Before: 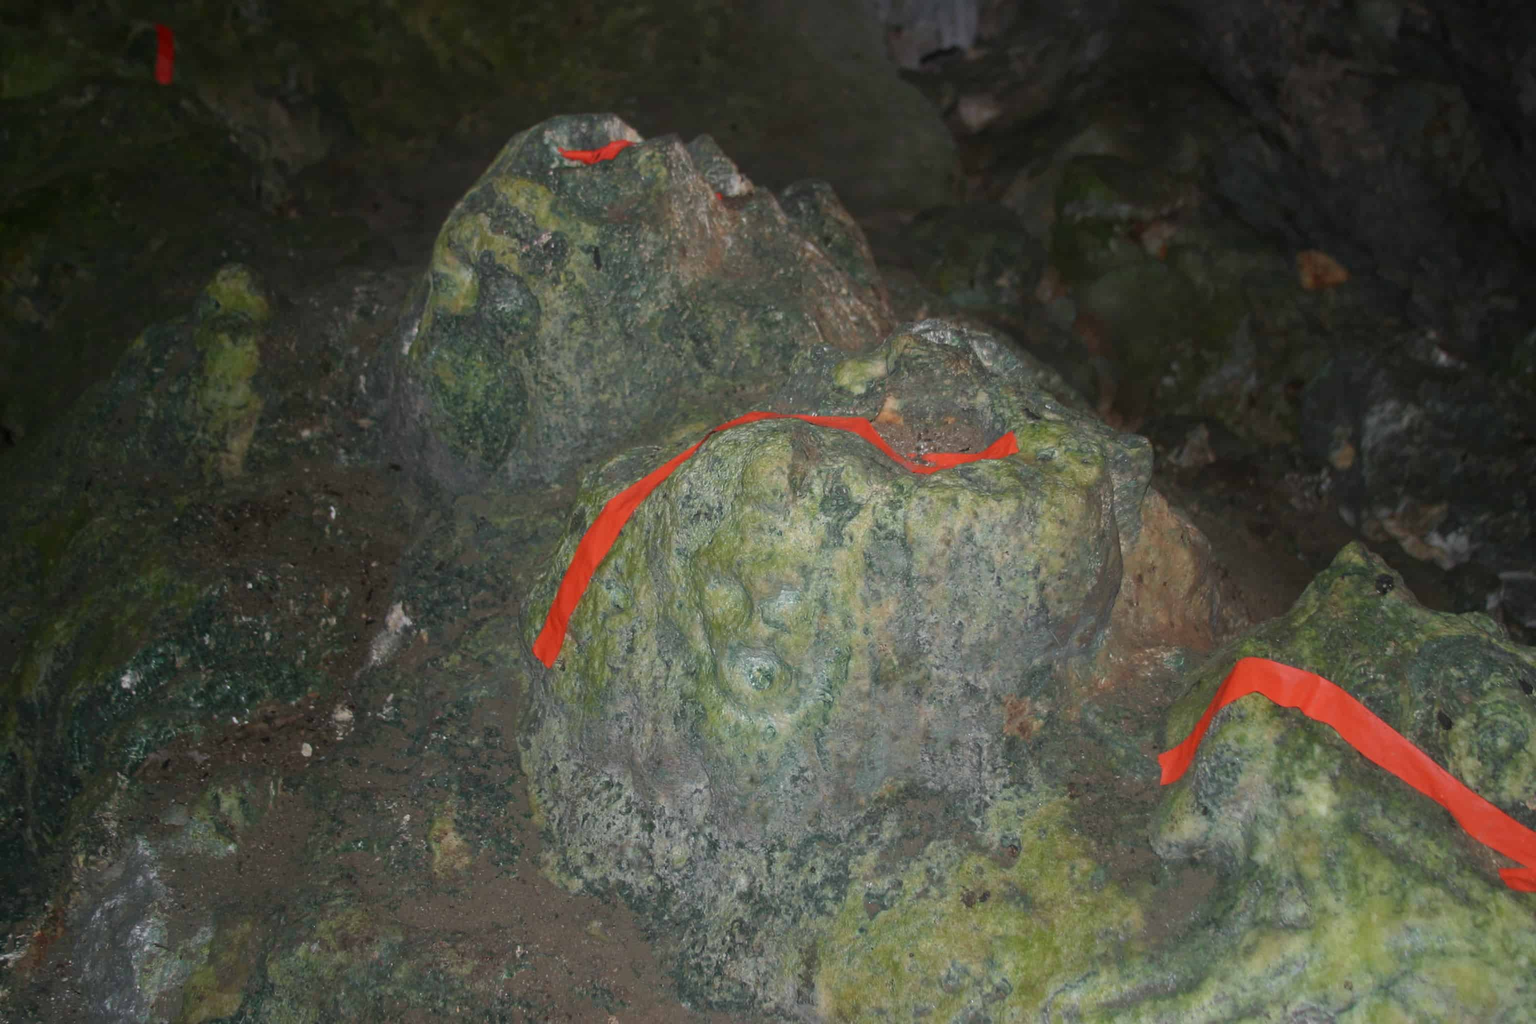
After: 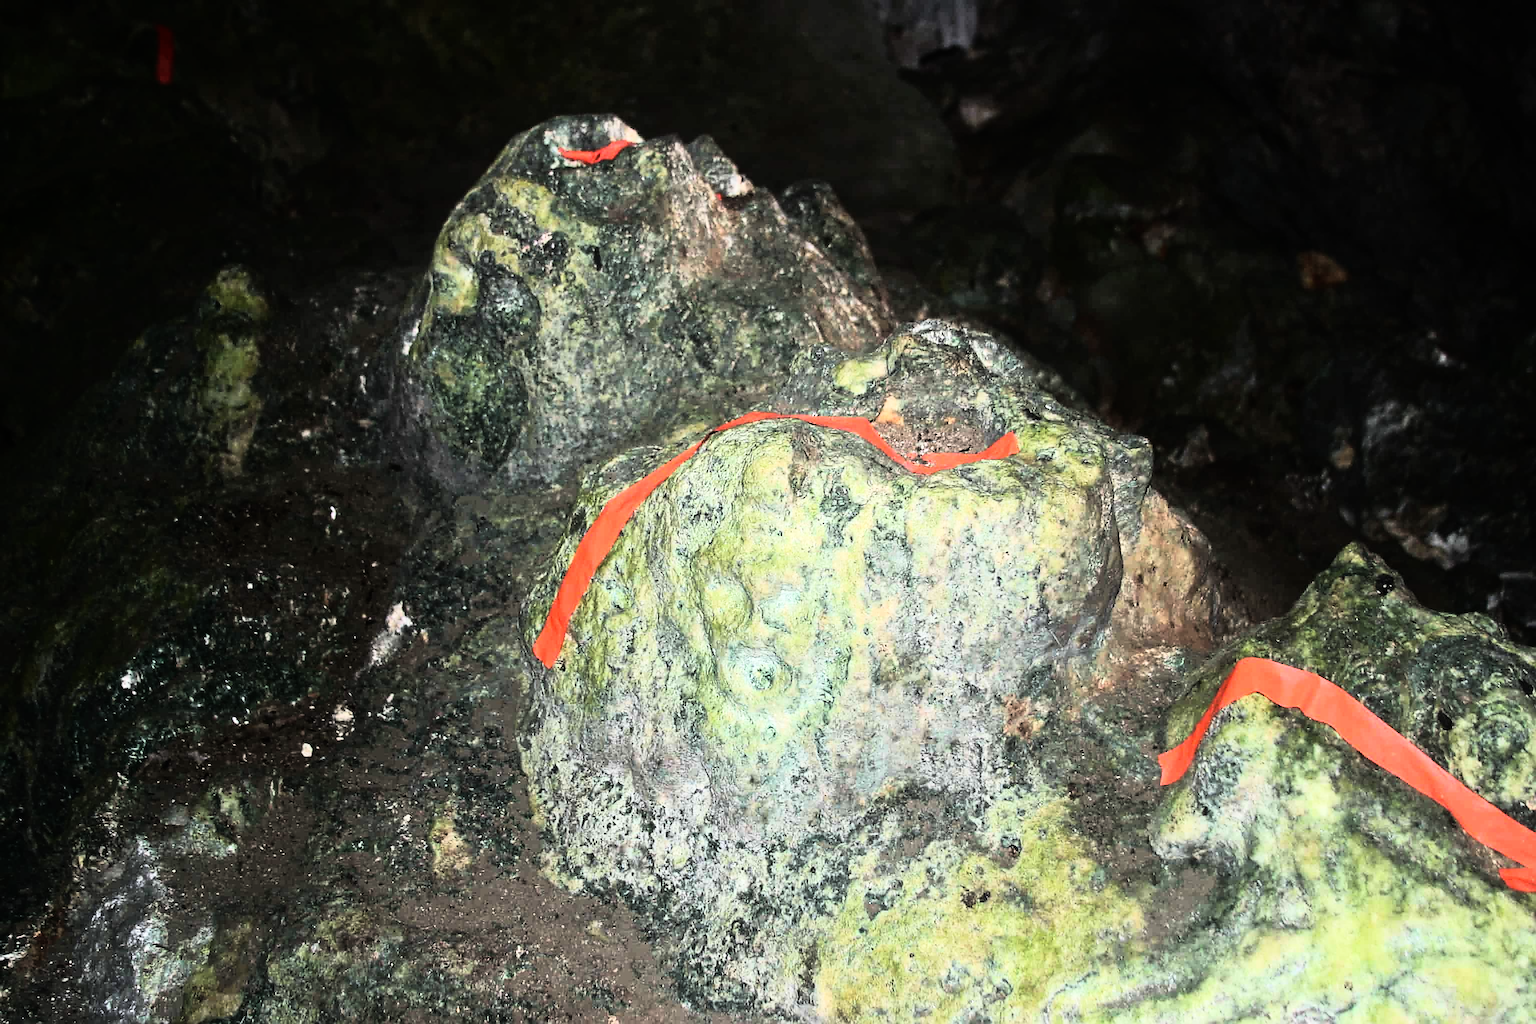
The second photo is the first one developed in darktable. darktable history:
rgb curve: curves: ch0 [(0, 0) (0.21, 0.15) (0.24, 0.21) (0.5, 0.75) (0.75, 0.96) (0.89, 0.99) (1, 1)]; ch1 [(0, 0.02) (0.21, 0.13) (0.25, 0.2) (0.5, 0.67) (0.75, 0.9) (0.89, 0.97) (1, 1)]; ch2 [(0, 0.02) (0.21, 0.13) (0.25, 0.2) (0.5, 0.67) (0.75, 0.9) (0.89, 0.97) (1, 1)], compensate middle gray true
sharpen: radius 1.4, amount 1.25, threshold 0.7
tone equalizer: -8 EV -0.75 EV, -7 EV -0.7 EV, -6 EV -0.6 EV, -5 EV -0.4 EV, -3 EV 0.4 EV, -2 EV 0.6 EV, -1 EV 0.7 EV, +0 EV 0.75 EV, edges refinement/feathering 500, mask exposure compensation -1.57 EV, preserve details no
